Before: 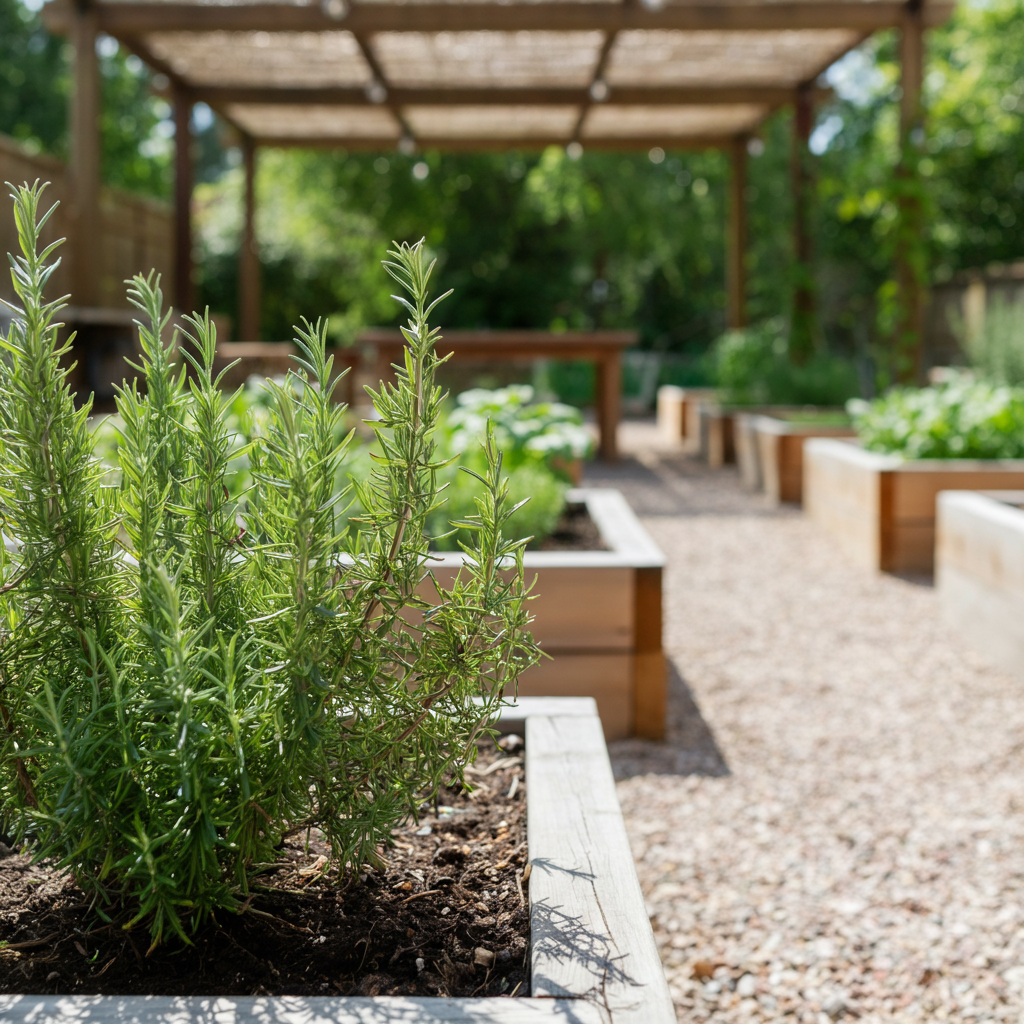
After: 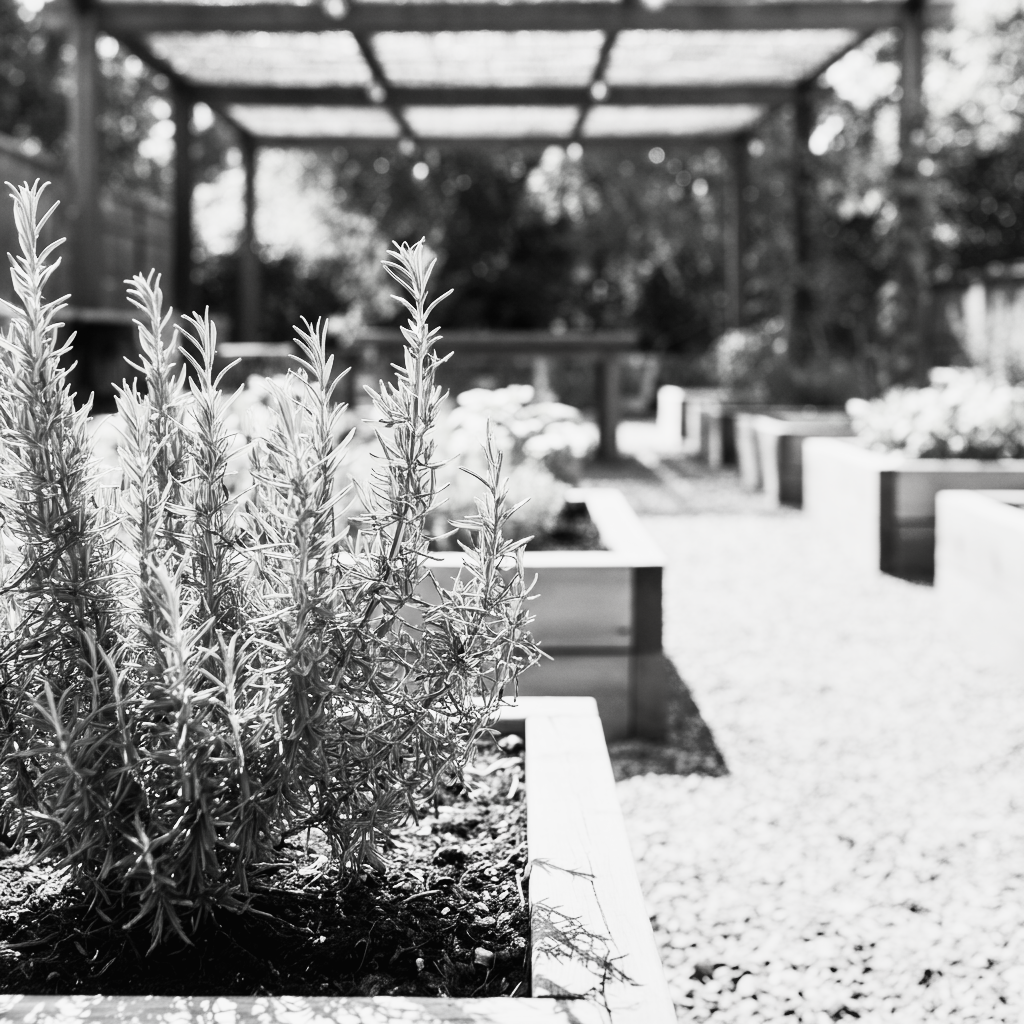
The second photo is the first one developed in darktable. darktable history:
filmic rgb: black relative exposure -7.3 EV, white relative exposure 5.05 EV, threshold 5.98 EV, hardness 3.2, enable highlight reconstruction true
shadows and highlights: soften with gaussian
contrast brightness saturation: contrast 0.547, brightness 0.487, saturation -0.983
